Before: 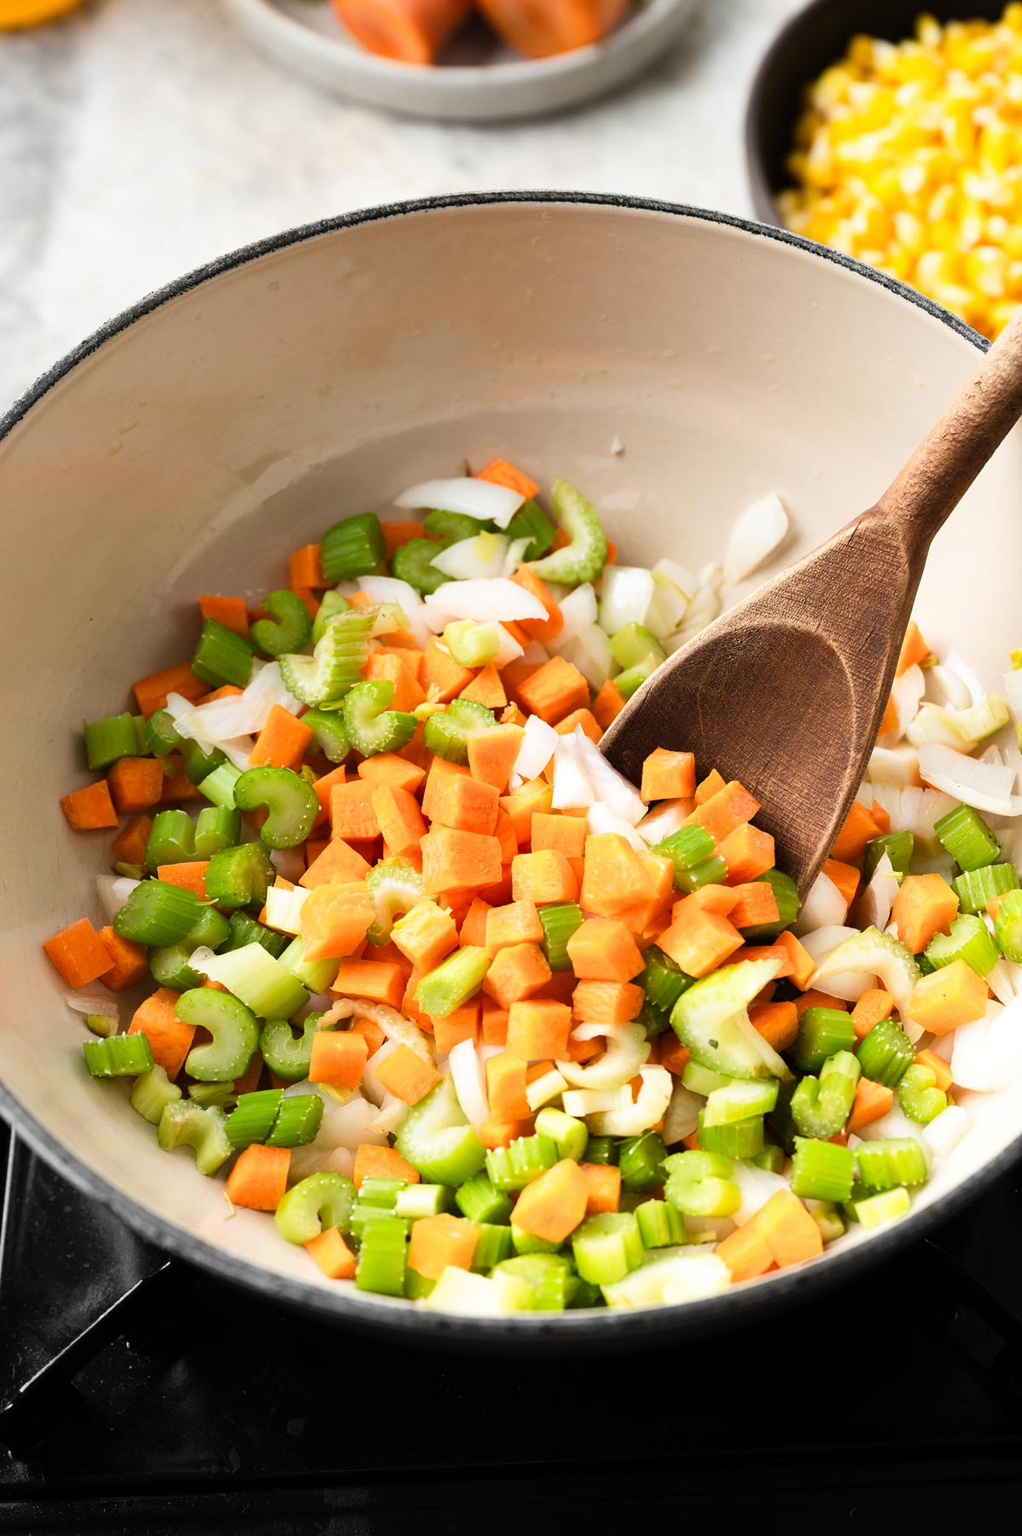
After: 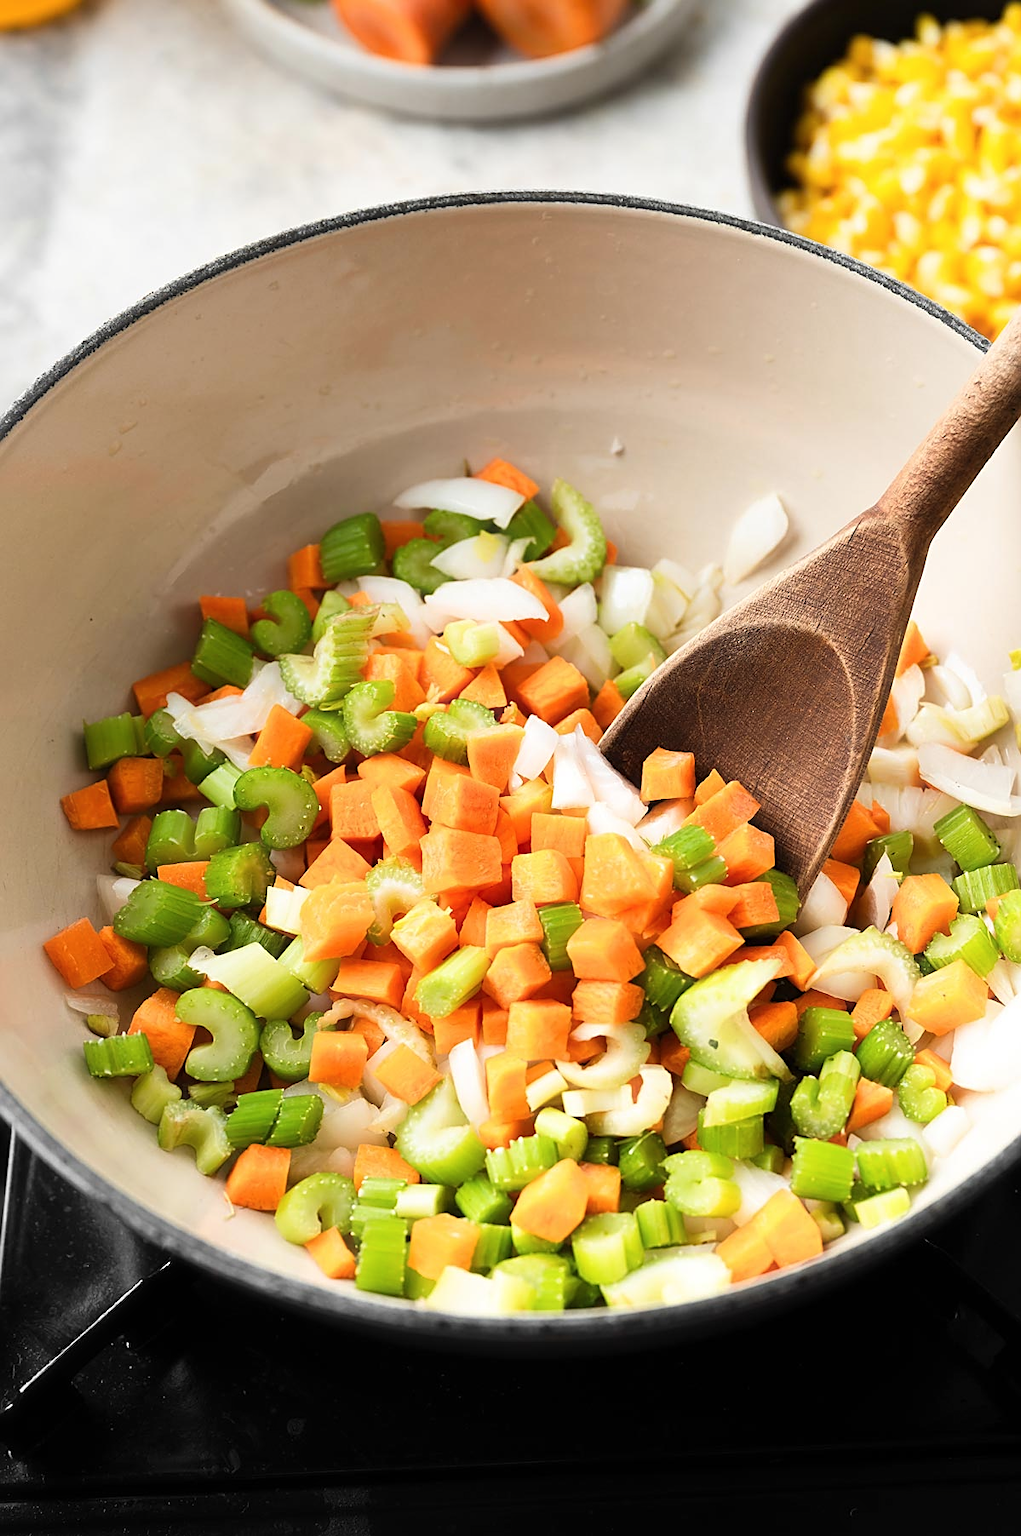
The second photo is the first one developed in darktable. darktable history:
sharpen: on, module defaults
haze removal: strength -0.091, compatibility mode true, adaptive false
